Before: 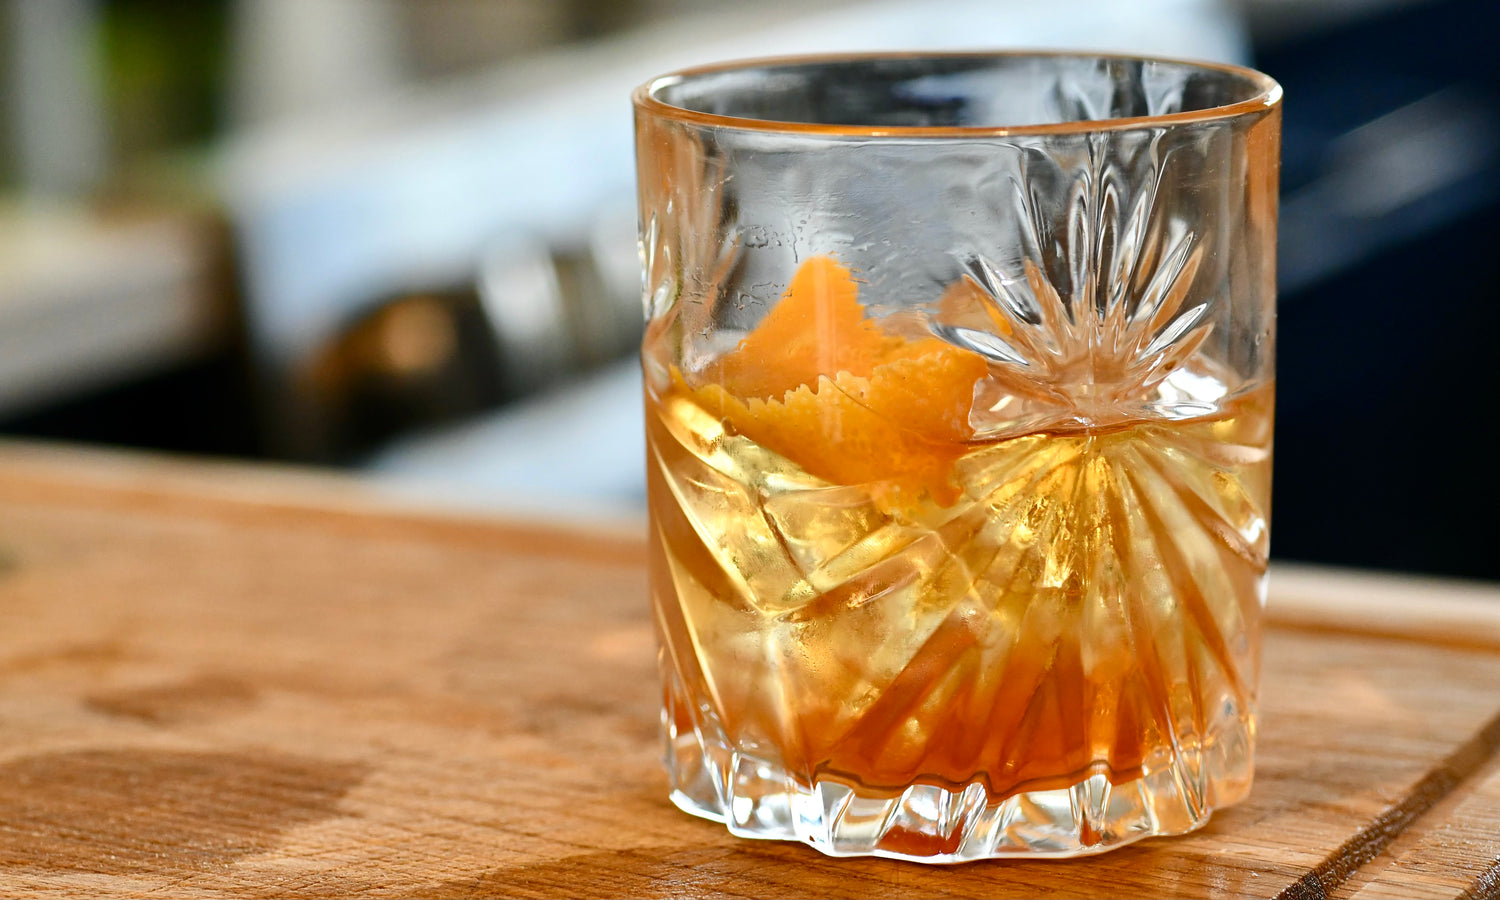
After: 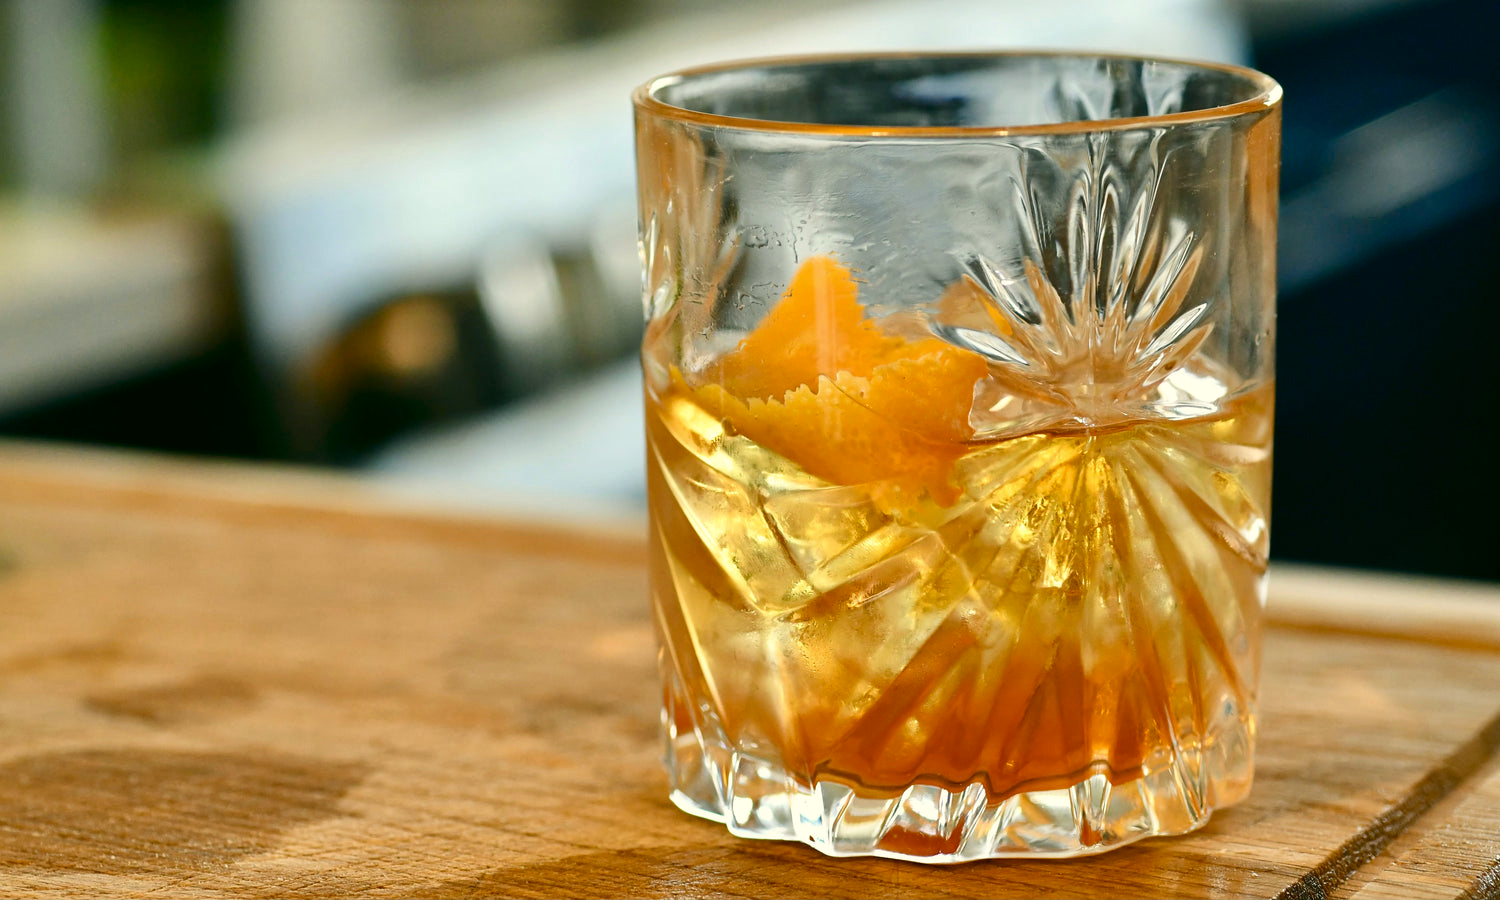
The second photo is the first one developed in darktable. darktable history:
color correction: highlights a* -0.447, highlights b* 9.58, shadows a* -9.5, shadows b* 1.25
